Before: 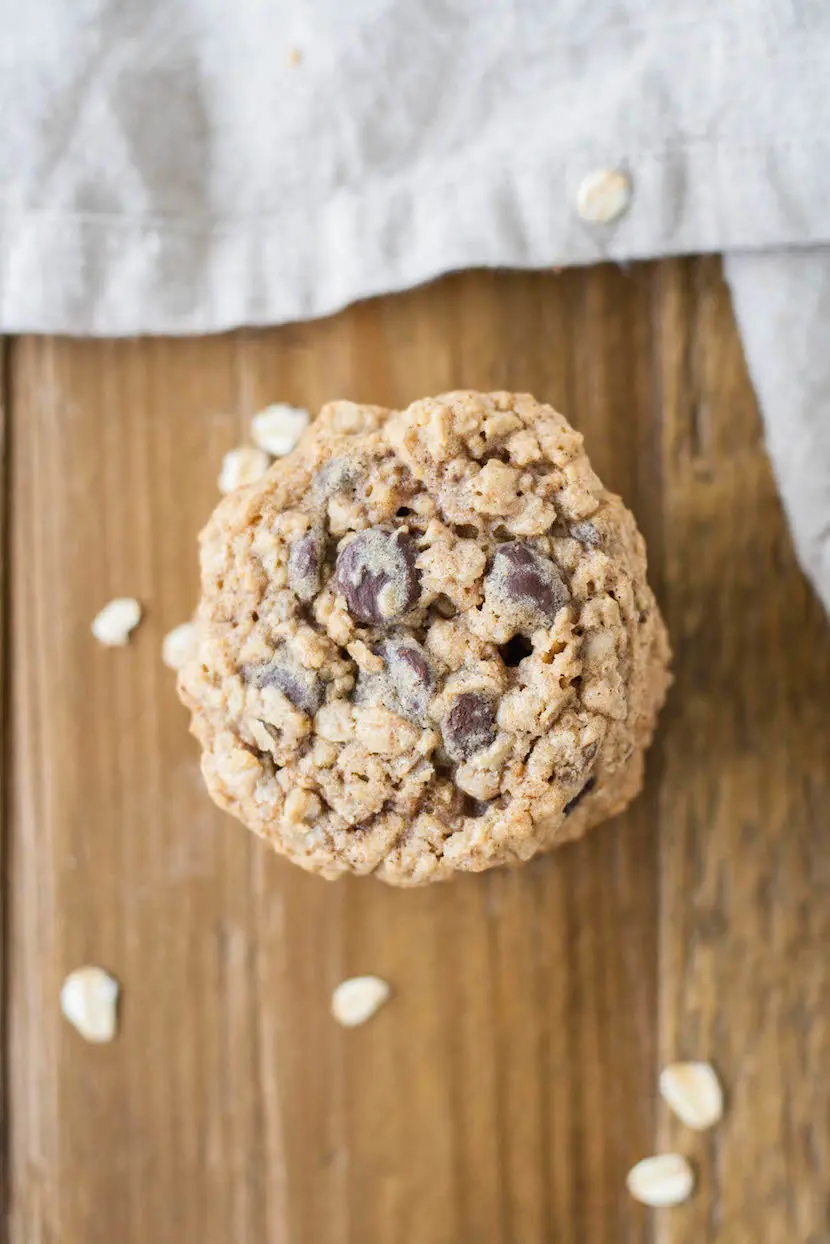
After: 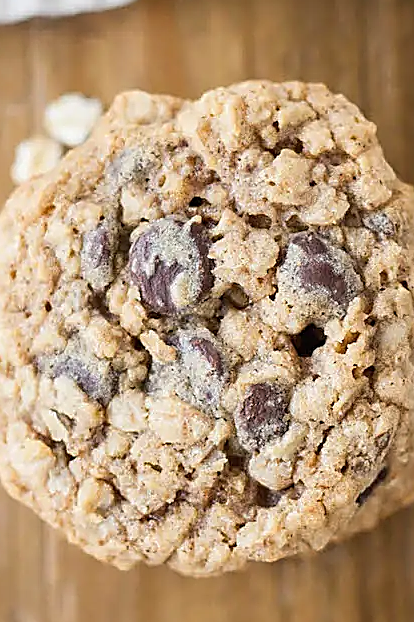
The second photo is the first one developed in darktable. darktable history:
crop: left 25%, top 25%, right 25%, bottom 25%
sharpen: radius 1.685, amount 1.294
